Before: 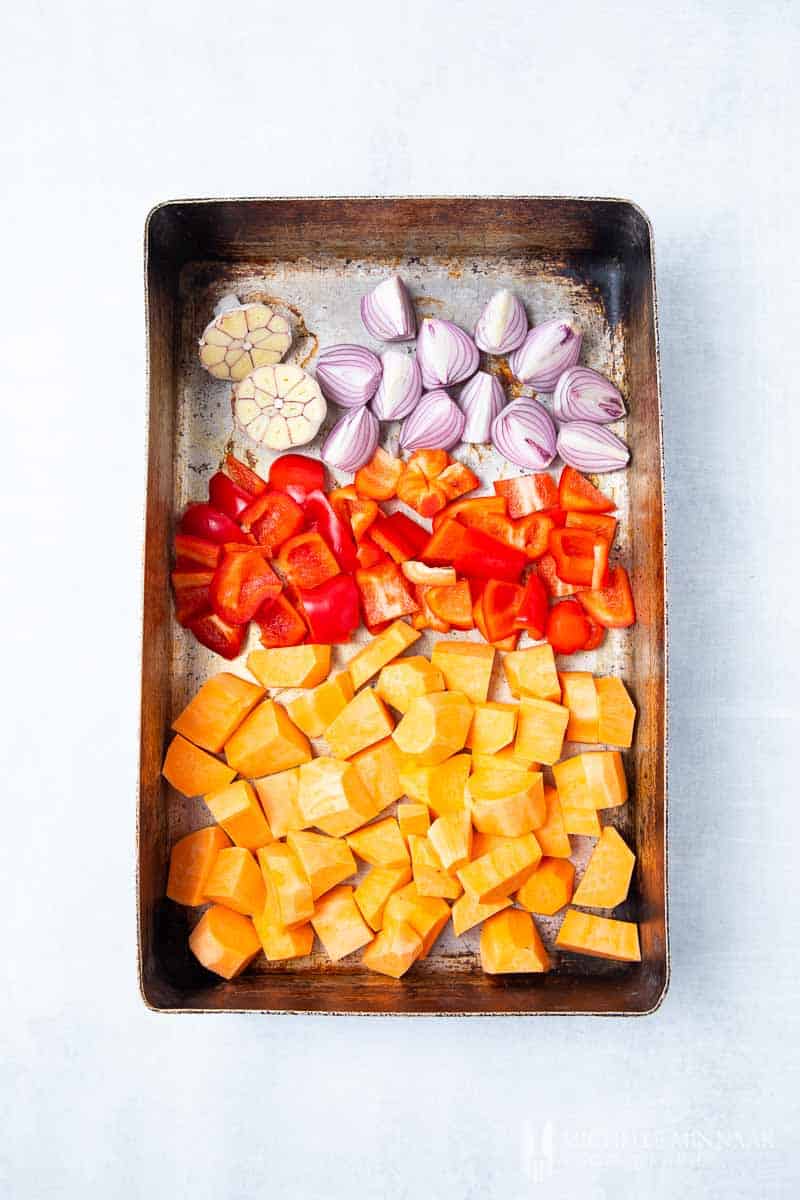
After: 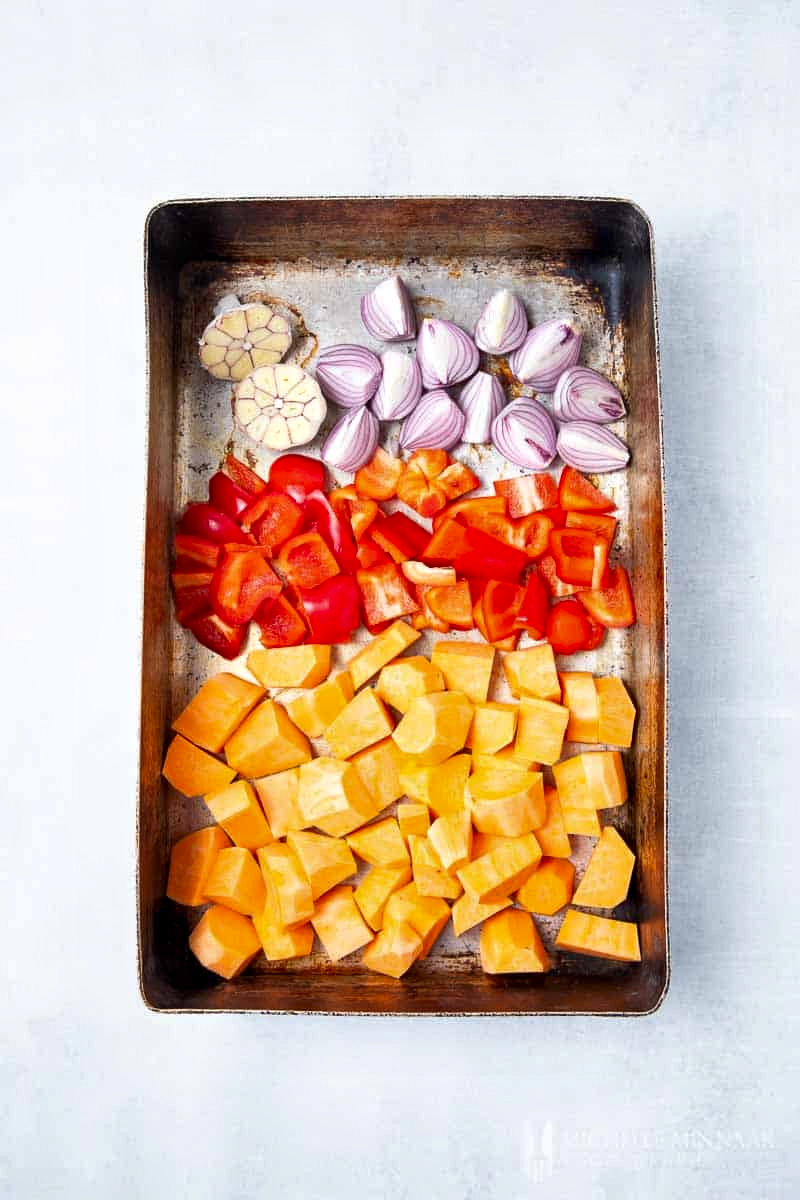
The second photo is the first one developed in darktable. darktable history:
shadows and highlights: shadows -87.66, highlights -36.02, soften with gaussian
contrast equalizer: y [[0.783, 0.666, 0.575, 0.77, 0.556, 0.501], [0.5 ×6], [0.5 ×6], [0, 0.02, 0.272, 0.399, 0.062, 0], [0 ×6]], mix 0.152
